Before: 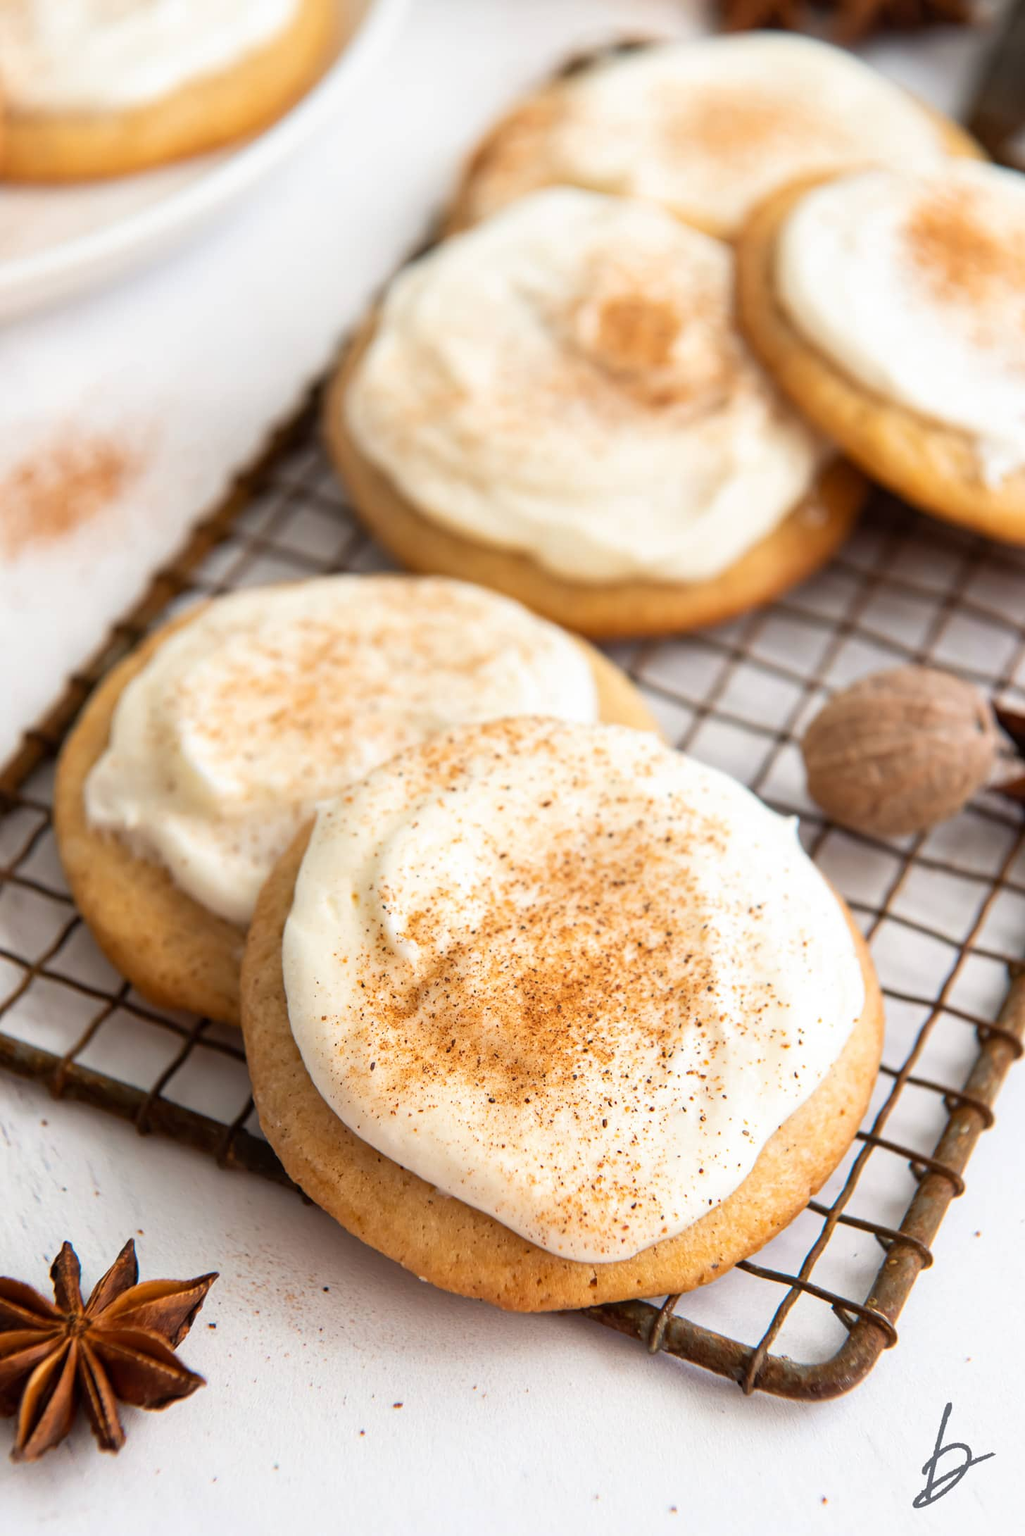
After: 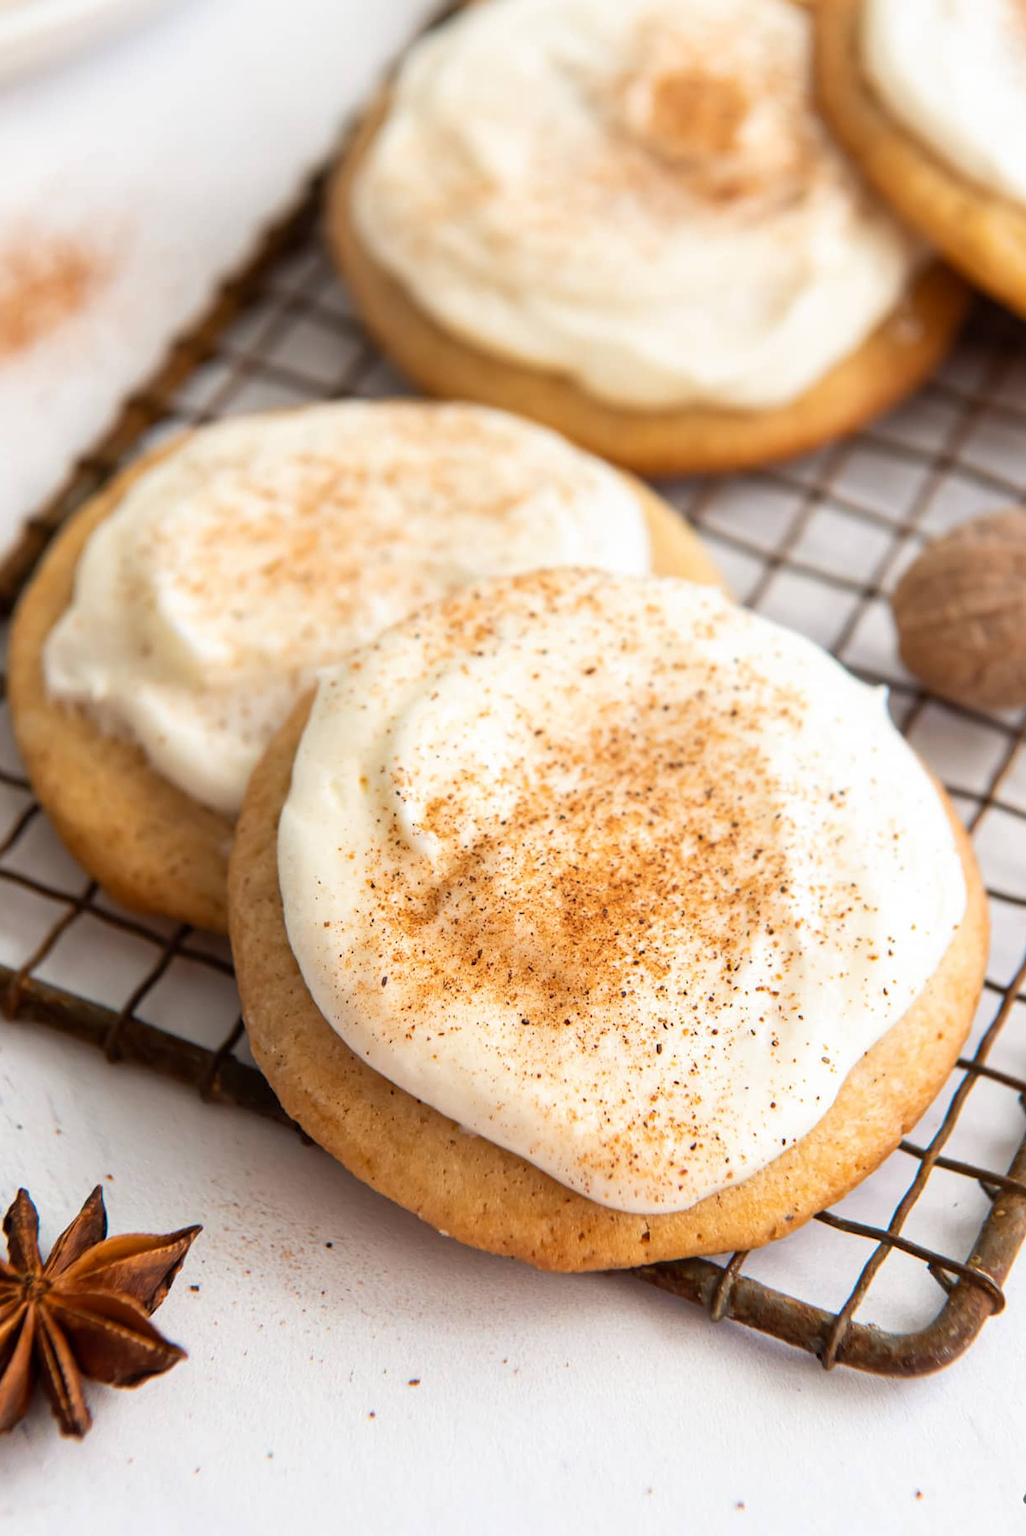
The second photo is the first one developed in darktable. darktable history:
crop and rotate: left 4.678%, top 15.429%, right 10.678%
